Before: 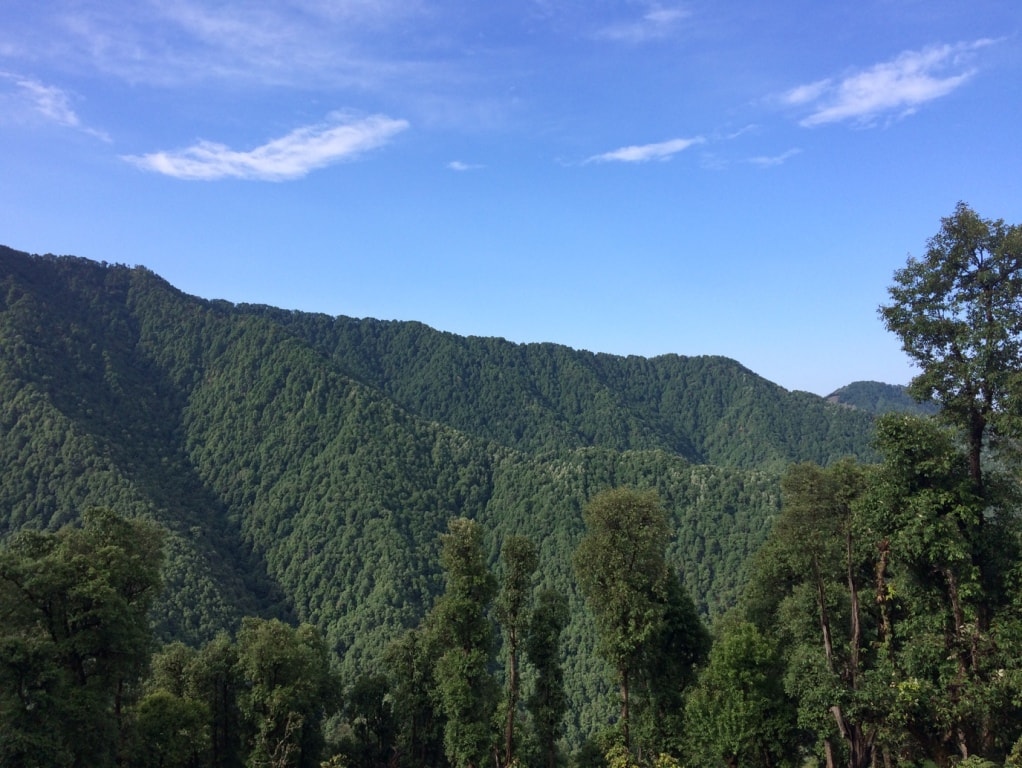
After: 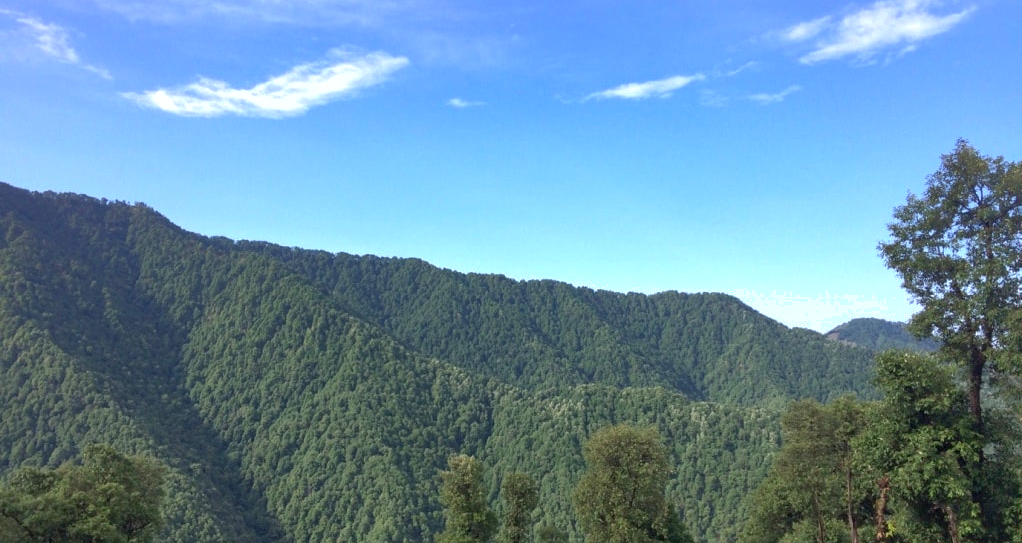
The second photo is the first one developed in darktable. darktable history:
exposure: exposure 0.6 EV, compensate highlight preservation false
shadows and highlights: on, module defaults
crop and rotate: top 8.293%, bottom 20.996%
